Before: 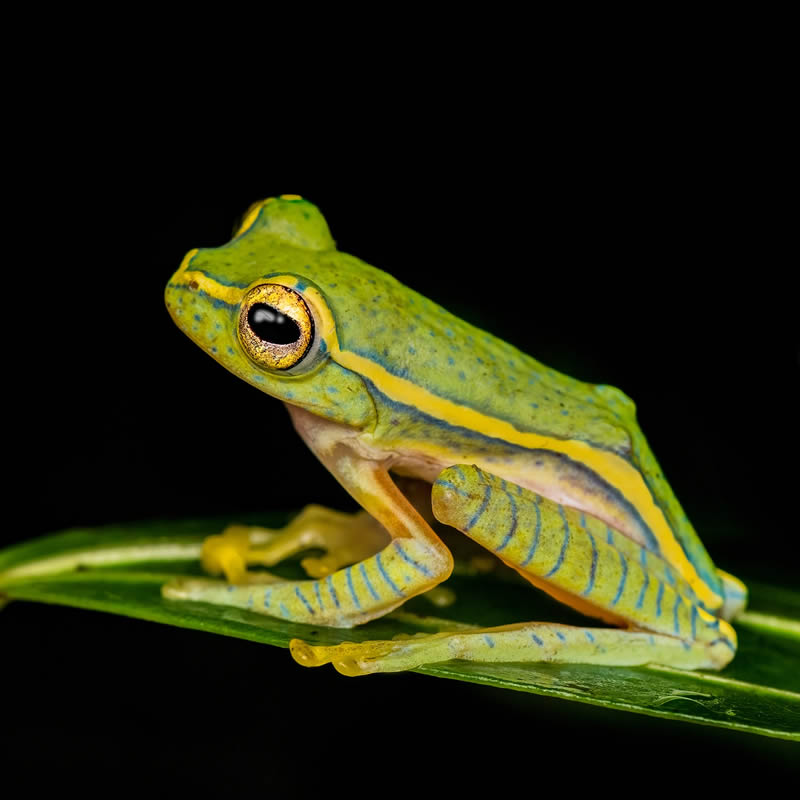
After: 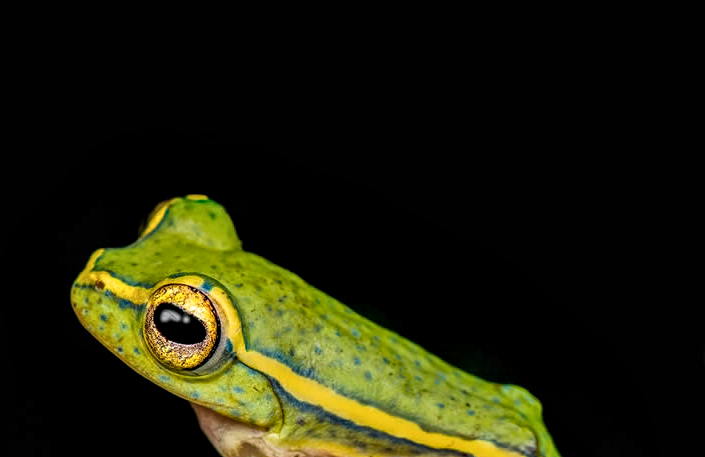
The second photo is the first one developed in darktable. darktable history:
contrast equalizer: octaves 7, y [[0.524 ×6], [0.512 ×6], [0.379 ×6], [0 ×6], [0 ×6]]
crop and rotate: left 11.812%, bottom 42.776%
color balance rgb: global vibrance 10%
local contrast: detail 142%
